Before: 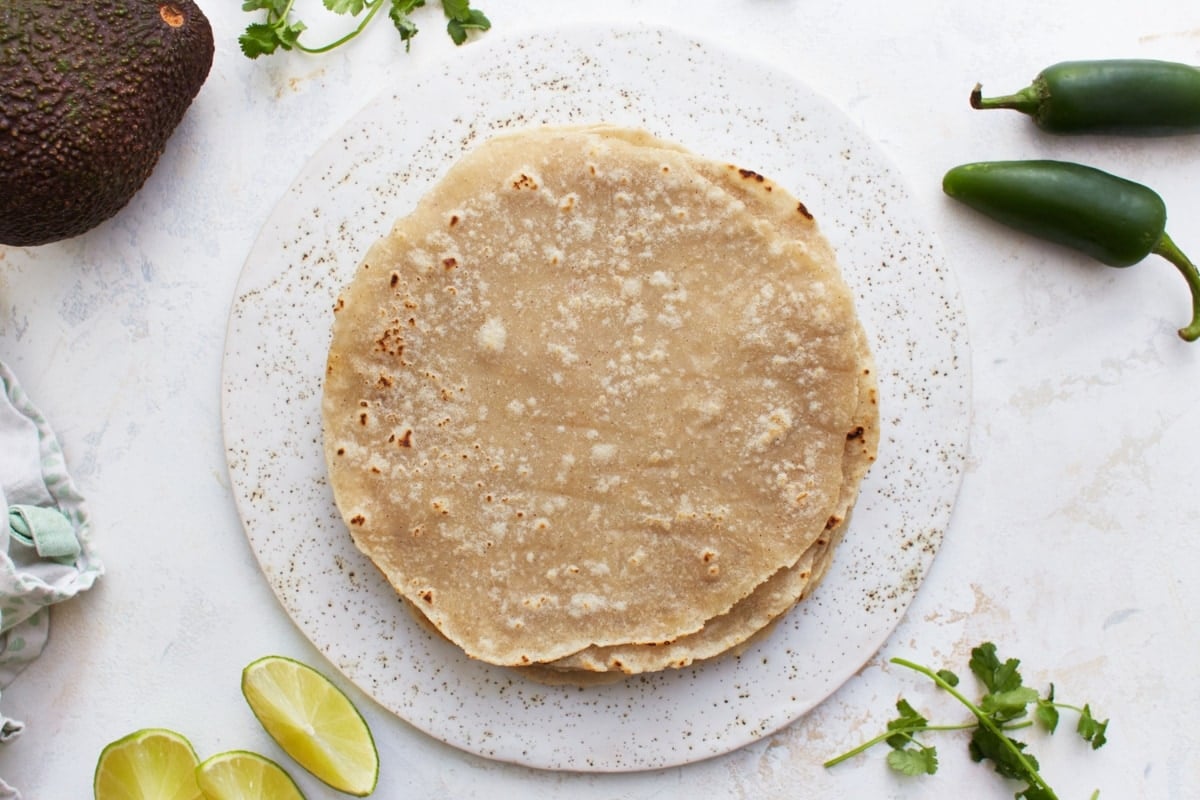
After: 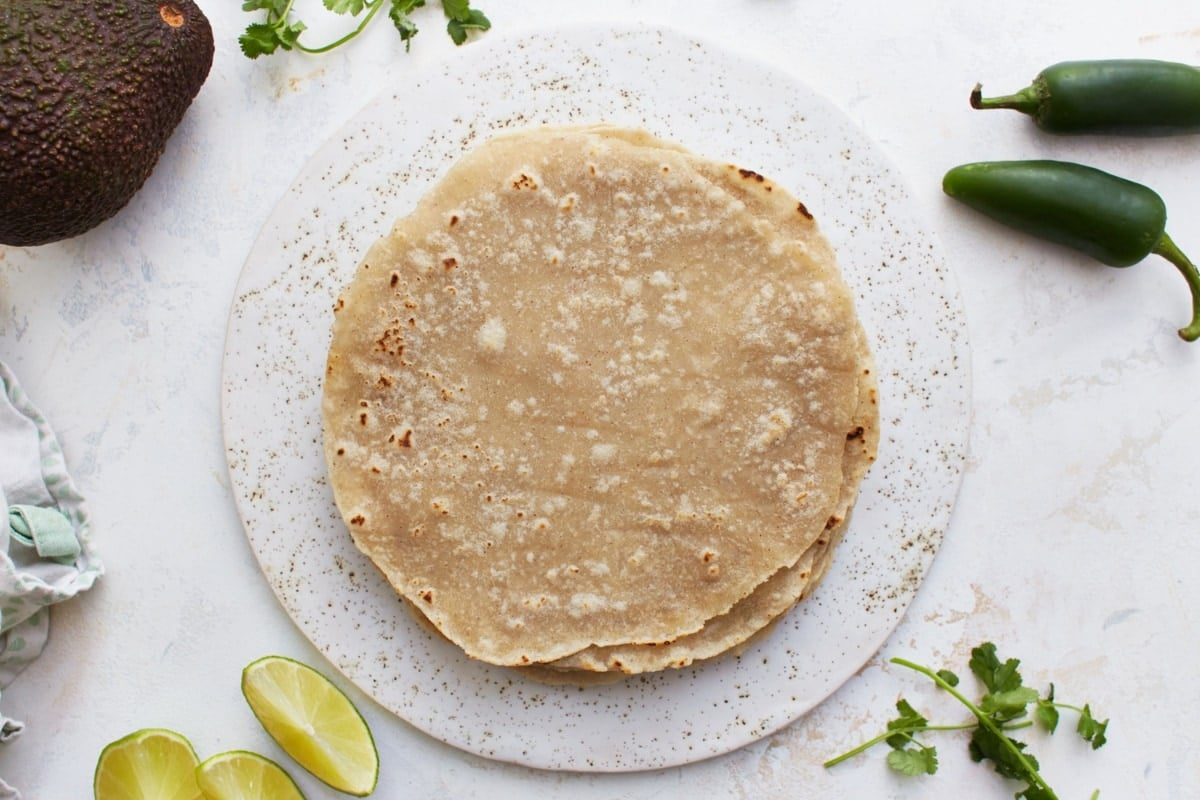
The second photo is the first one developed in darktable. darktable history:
exposure: exposure -0.043 EV, compensate exposure bias true, compensate highlight preservation false
